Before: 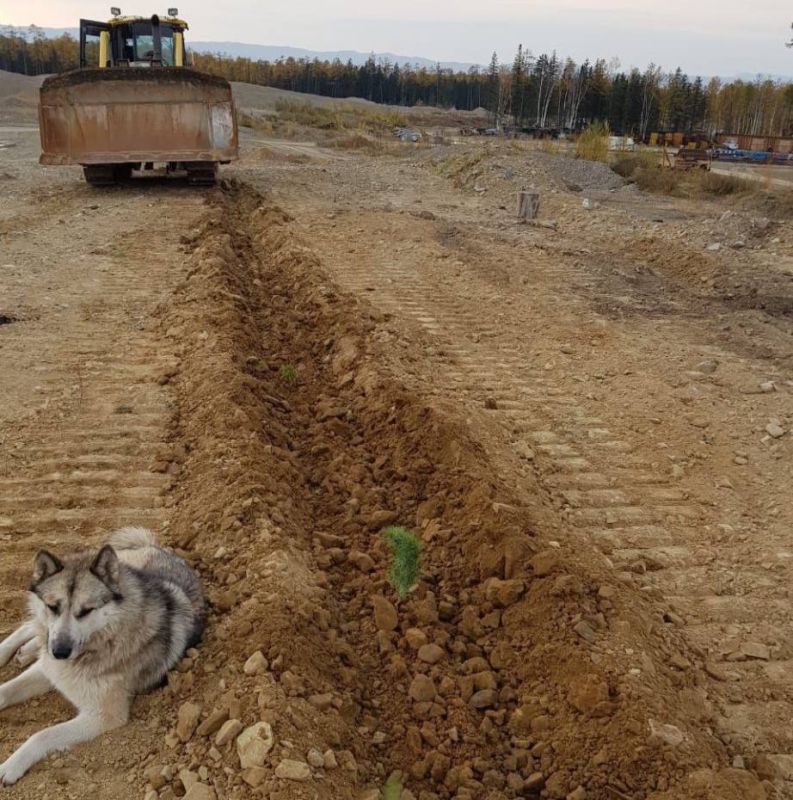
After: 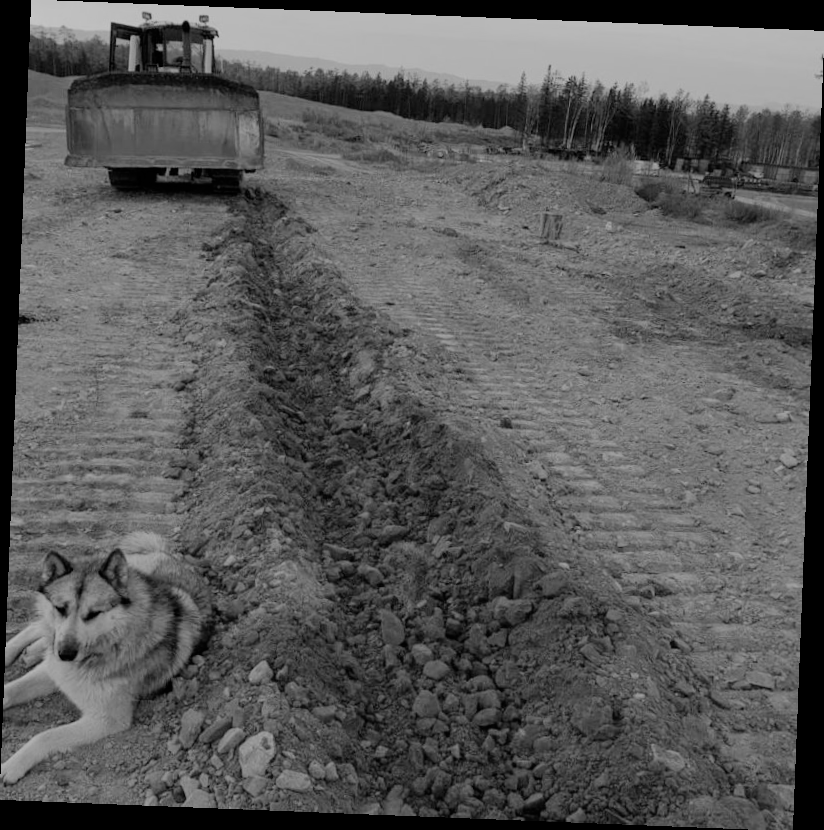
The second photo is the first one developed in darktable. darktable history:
rotate and perspective: rotation 2.27°, automatic cropping off
filmic rgb: black relative exposure -7.48 EV, white relative exposure 4.83 EV, hardness 3.4, color science v6 (2022)
monochrome: a -74.22, b 78.2
